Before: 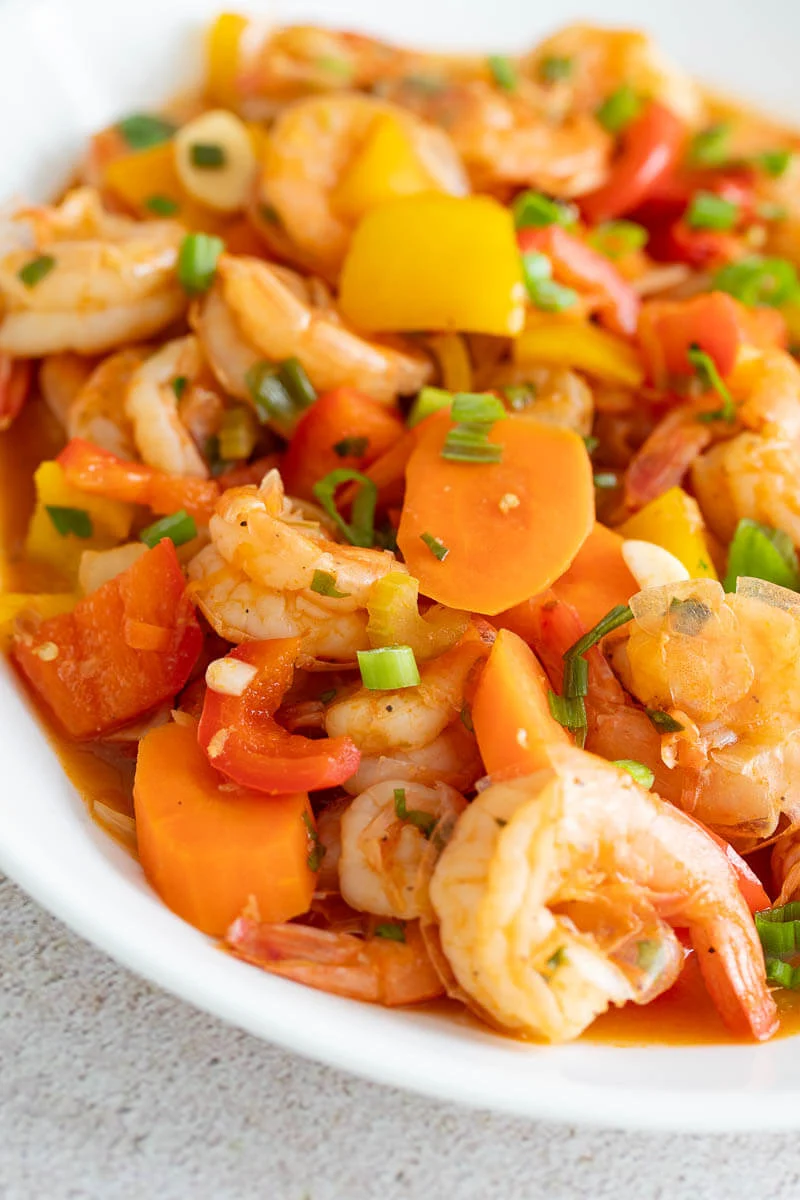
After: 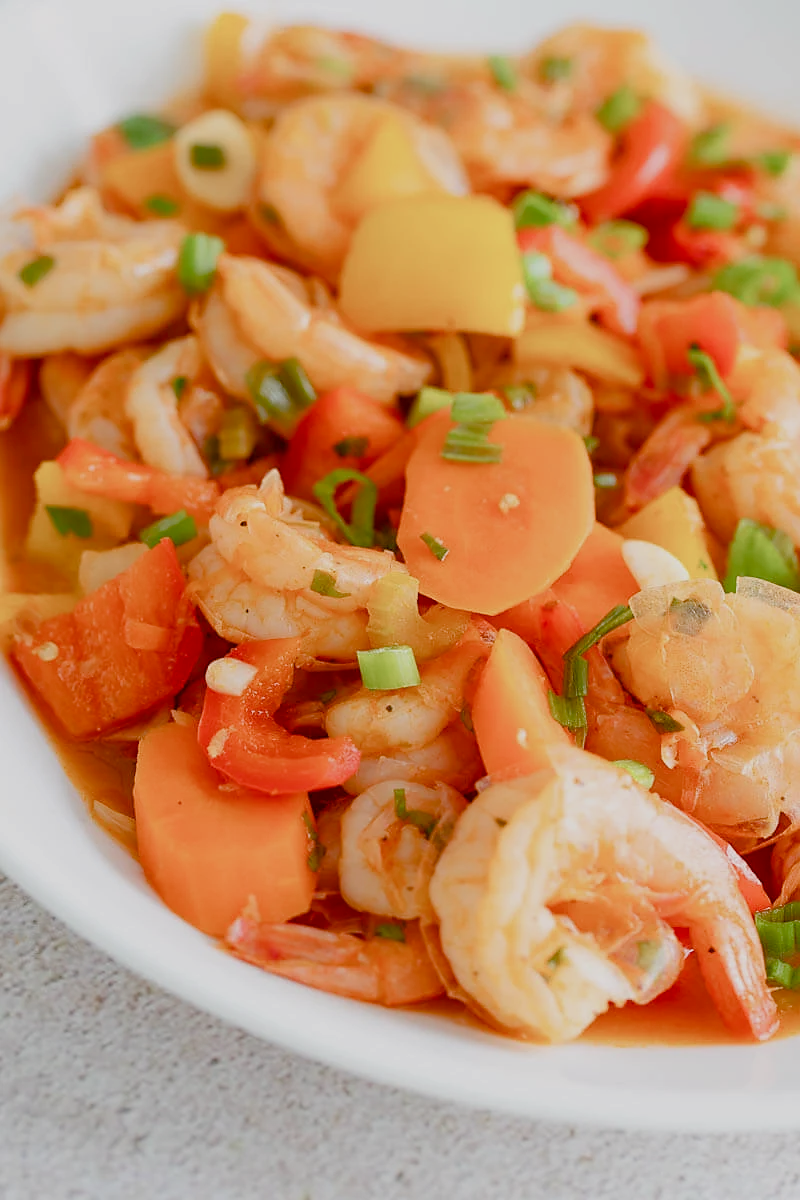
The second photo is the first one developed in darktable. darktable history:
color balance rgb: shadows lift › chroma 1%, shadows lift › hue 113°, highlights gain › chroma 0.2%, highlights gain › hue 333°, perceptual saturation grading › global saturation 20%, perceptual saturation grading › highlights -50%, perceptual saturation grading › shadows 25%, contrast -20%
sharpen: radius 1.458, amount 0.398, threshold 1.271
